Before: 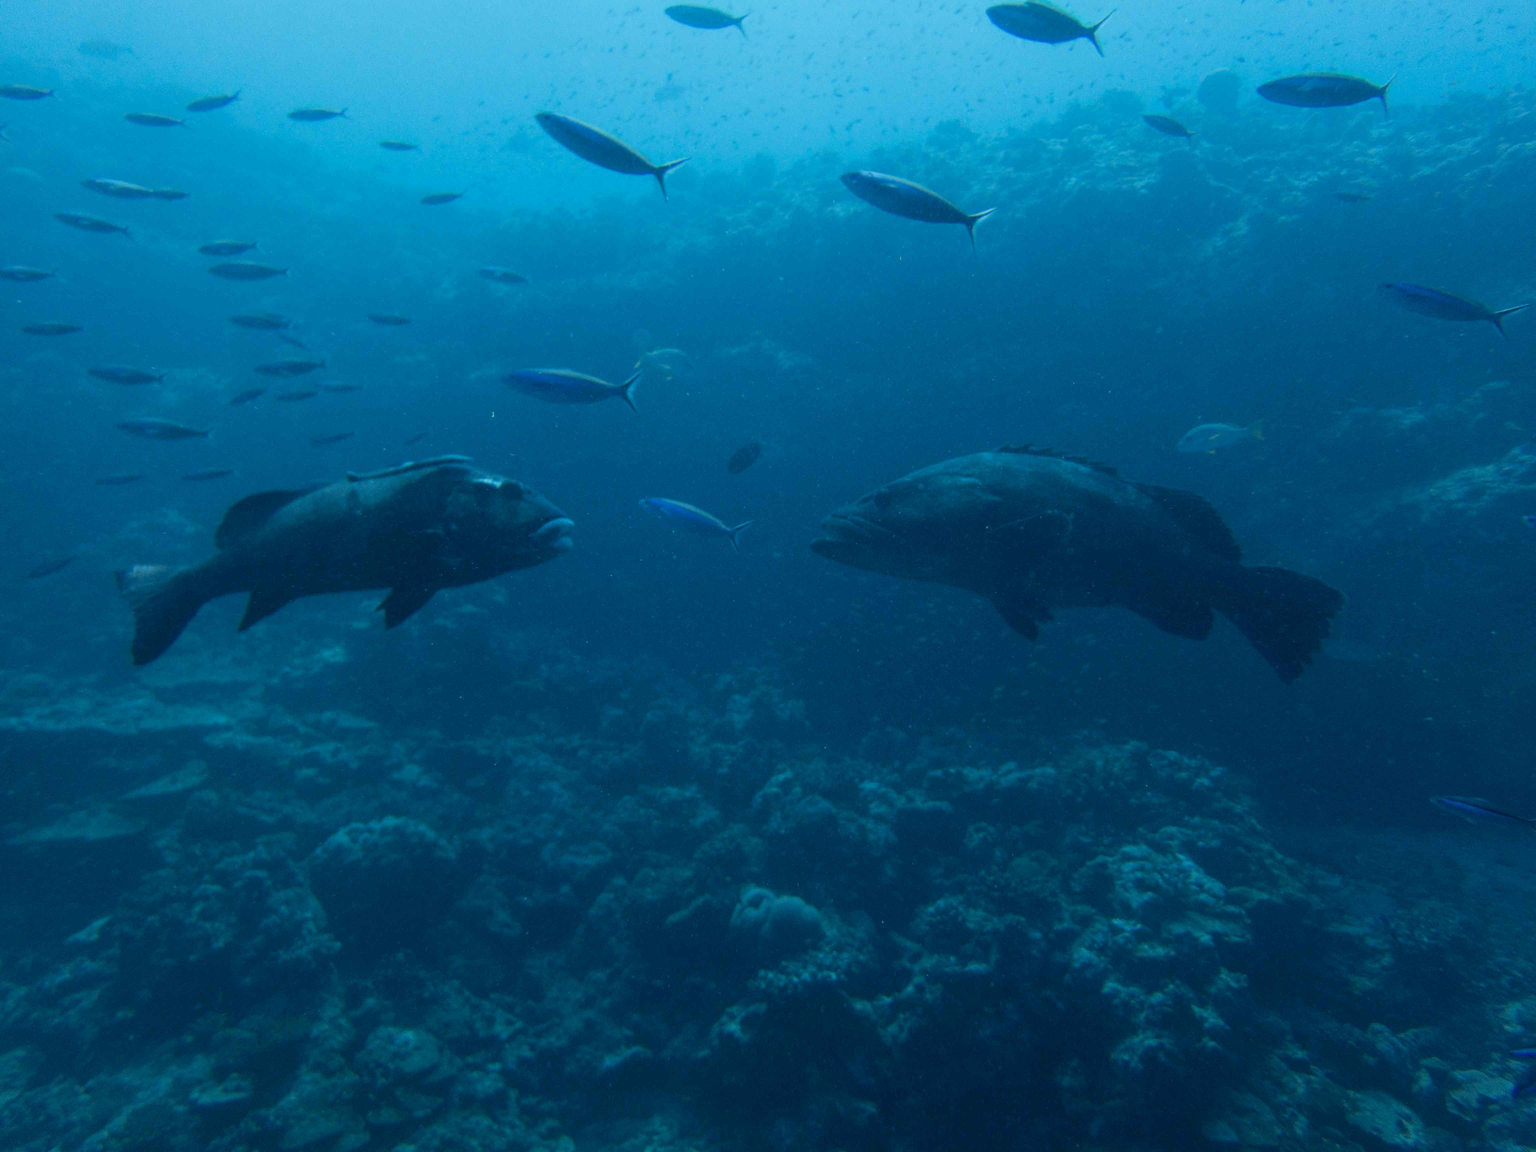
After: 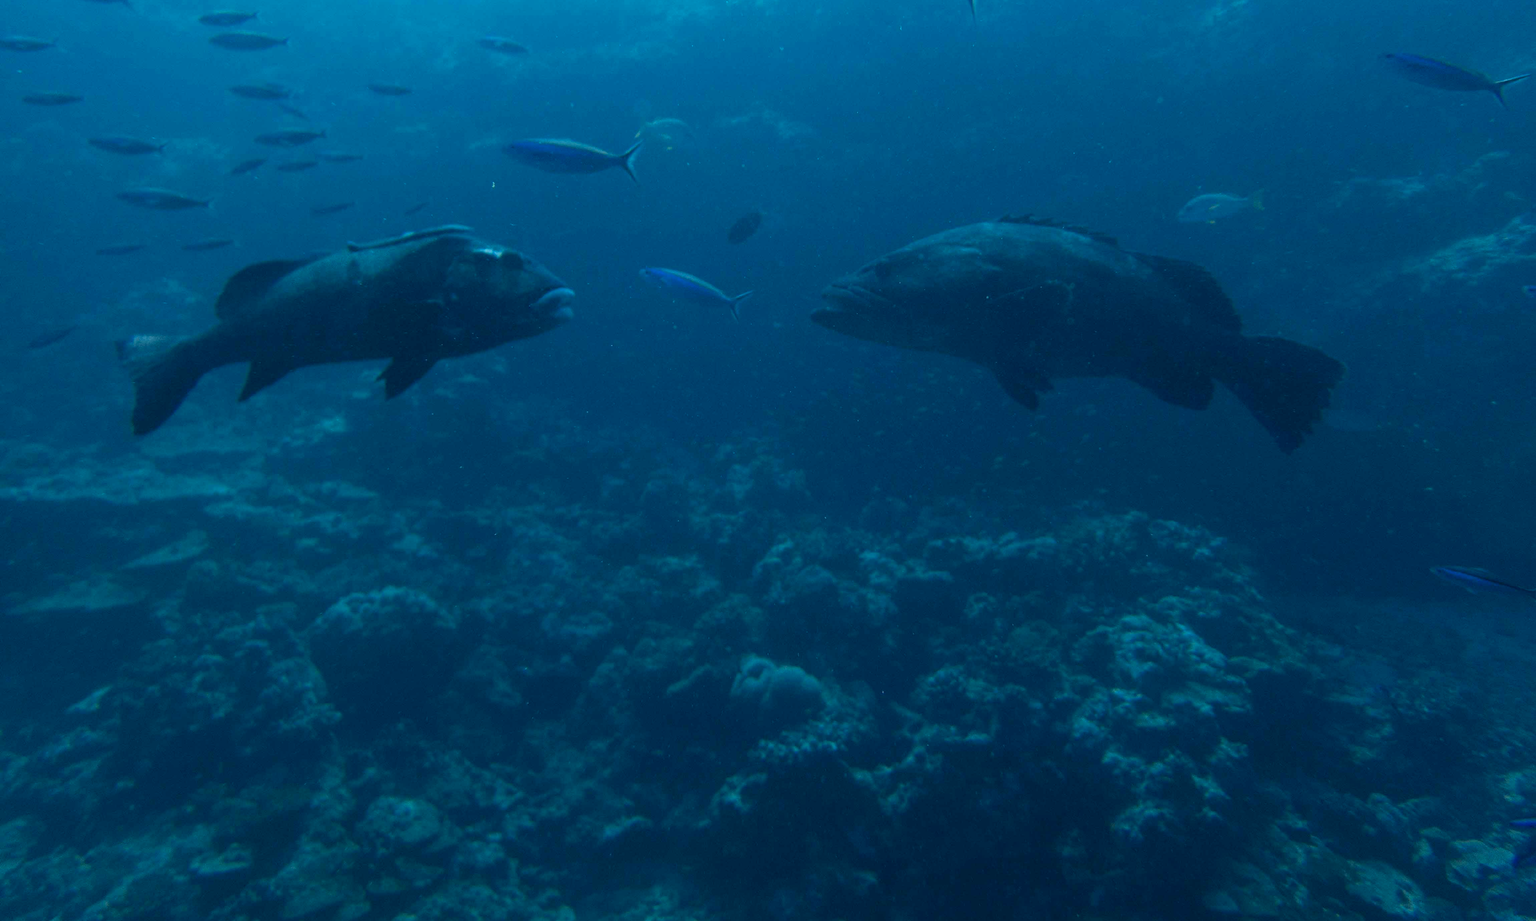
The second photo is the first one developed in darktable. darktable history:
crop and rotate: top 19.998%
color zones: curves: ch0 [(0, 0.5) (0.143, 0.5) (0.286, 0.5) (0.429, 0.5) (0.62, 0.489) (0.714, 0.445) (0.844, 0.496) (1, 0.5)]; ch1 [(0, 0.5) (0.143, 0.5) (0.286, 0.5) (0.429, 0.5) (0.571, 0.5) (0.714, 0.523) (0.857, 0.5) (1, 0.5)]
tone equalizer: on, module defaults
